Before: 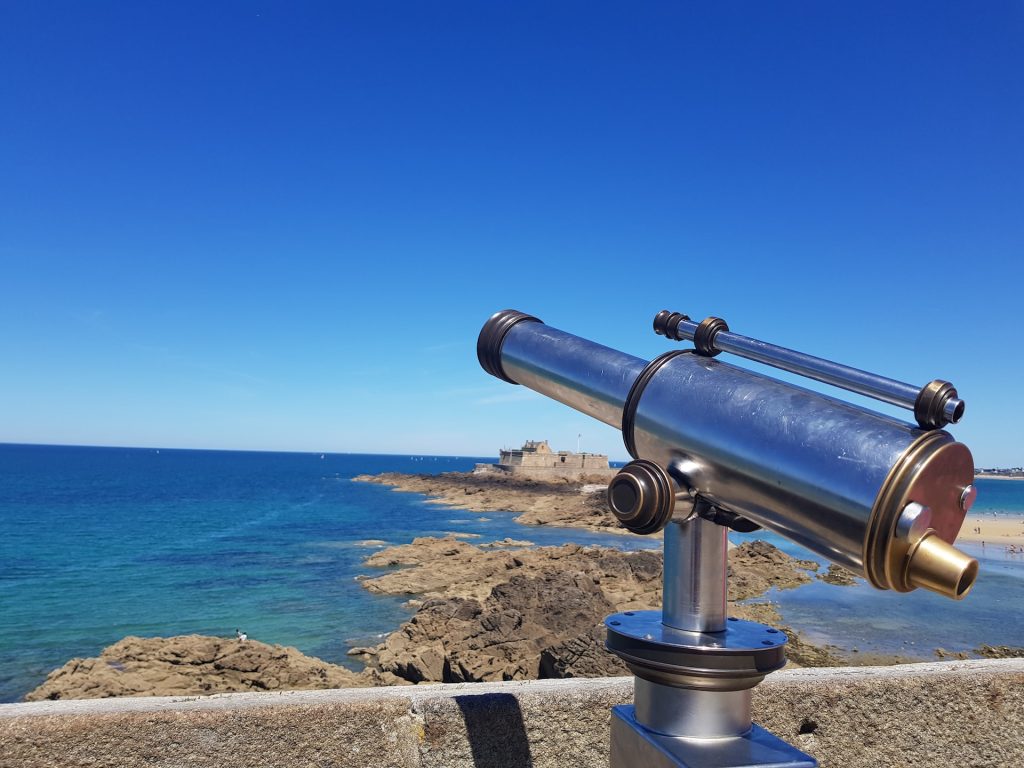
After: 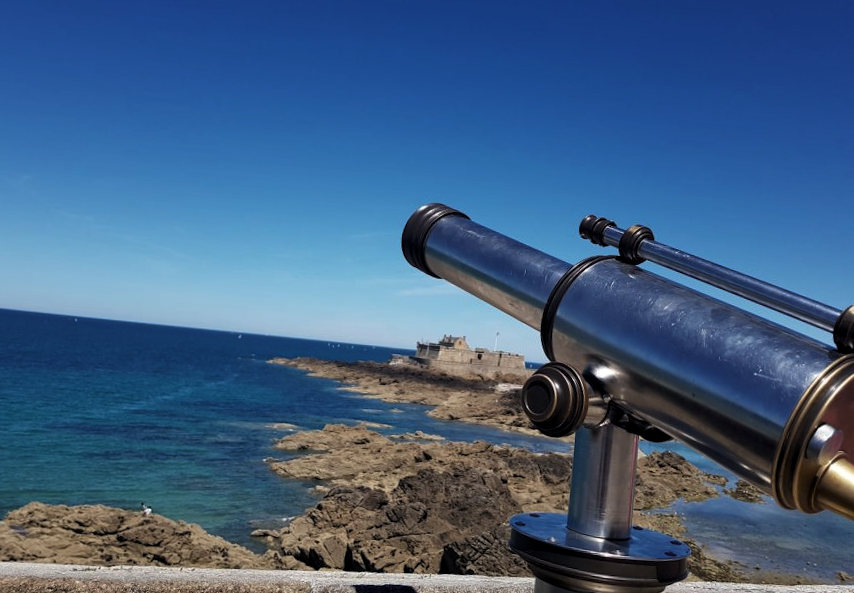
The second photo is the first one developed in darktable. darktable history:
rotate and perspective: rotation 4.1°, automatic cropping off
crop: left 9.712%, top 16.928%, right 10.845%, bottom 12.332%
contrast brightness saturation: contrast 0.03, brightness -0.04
exposure: black level correction 0.002, exposure -0.1 EV, compensate highlight preservation false
levels: levels [0.029, 0.545, 0.971]
